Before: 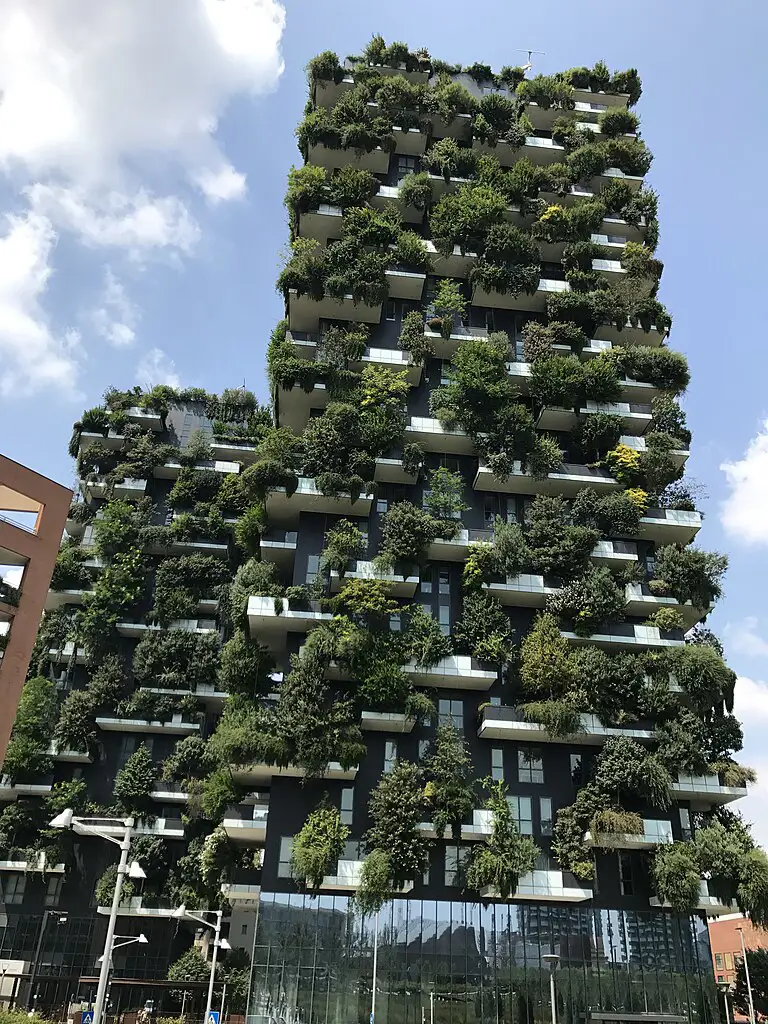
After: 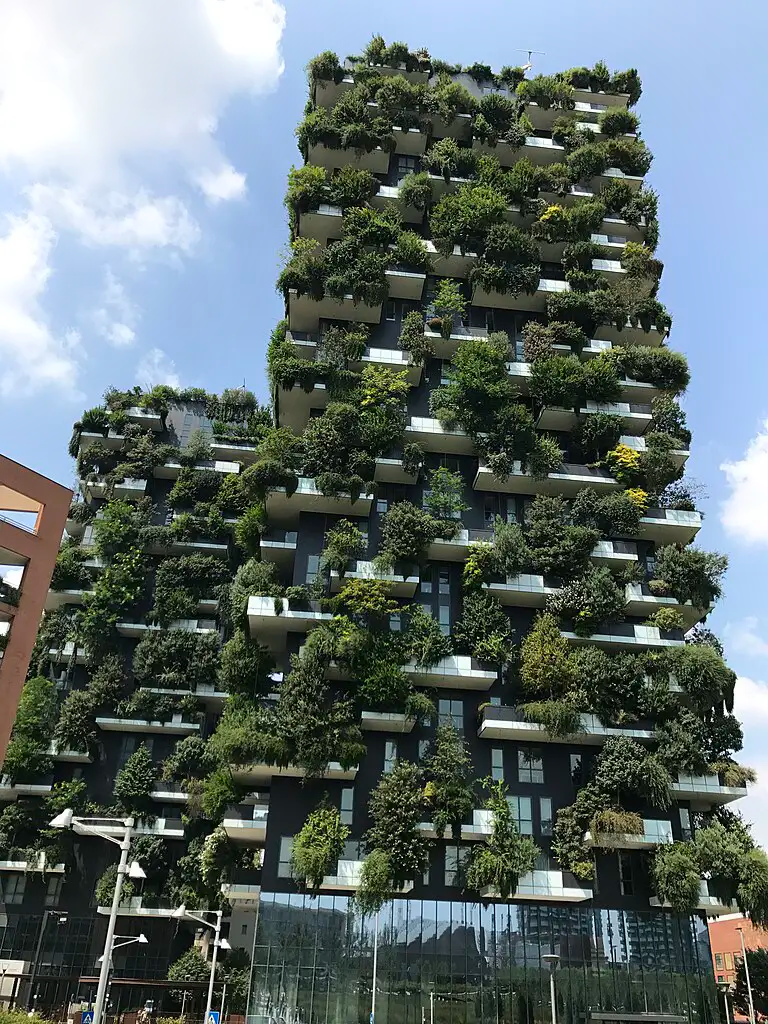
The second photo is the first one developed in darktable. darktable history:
shadows and highlights: shadows -24.28, highlights 49.77, soften with gaussian
